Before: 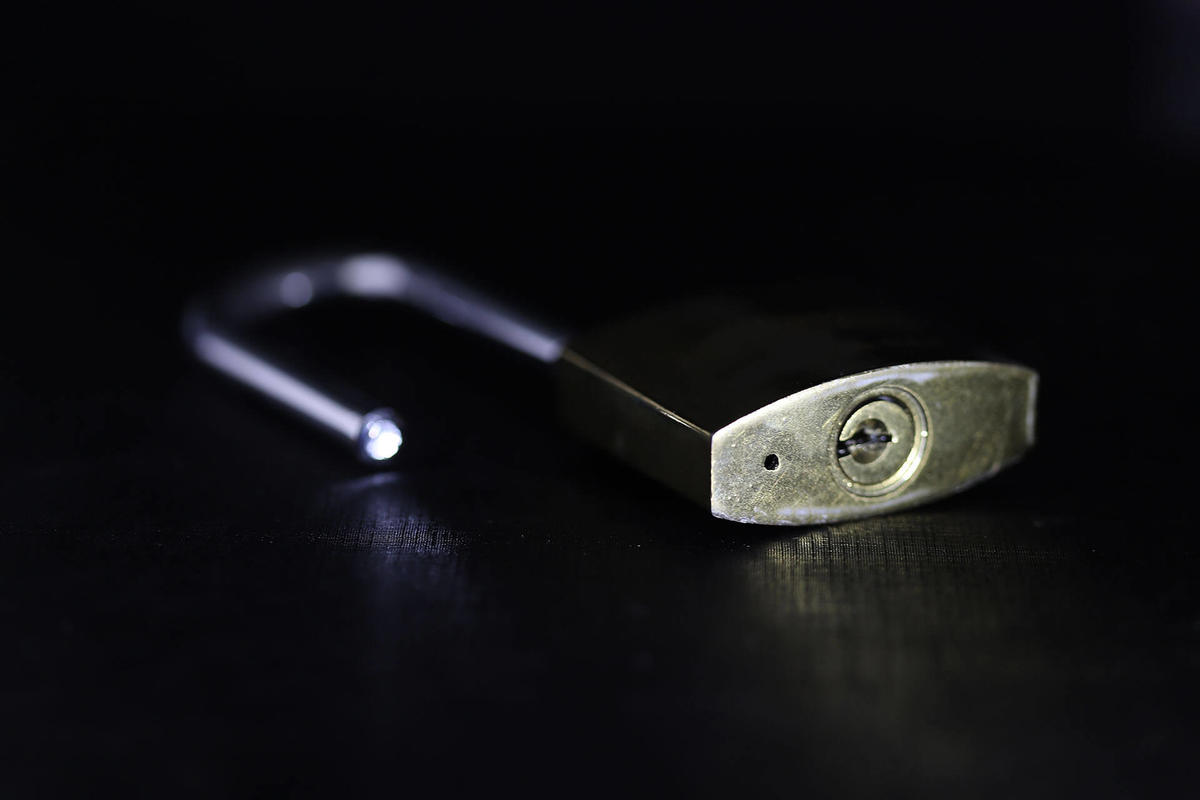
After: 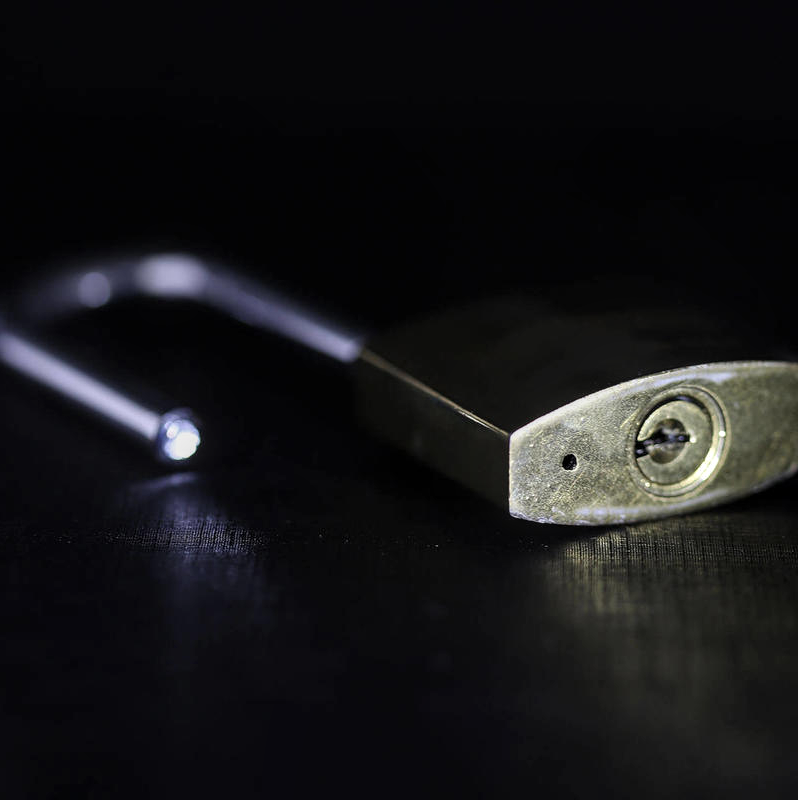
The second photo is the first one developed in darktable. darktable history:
local contrast: on, module defaults
rotate and perspective: crop left 0, crop top 0
crop: left 16.899%, right 16.556%
